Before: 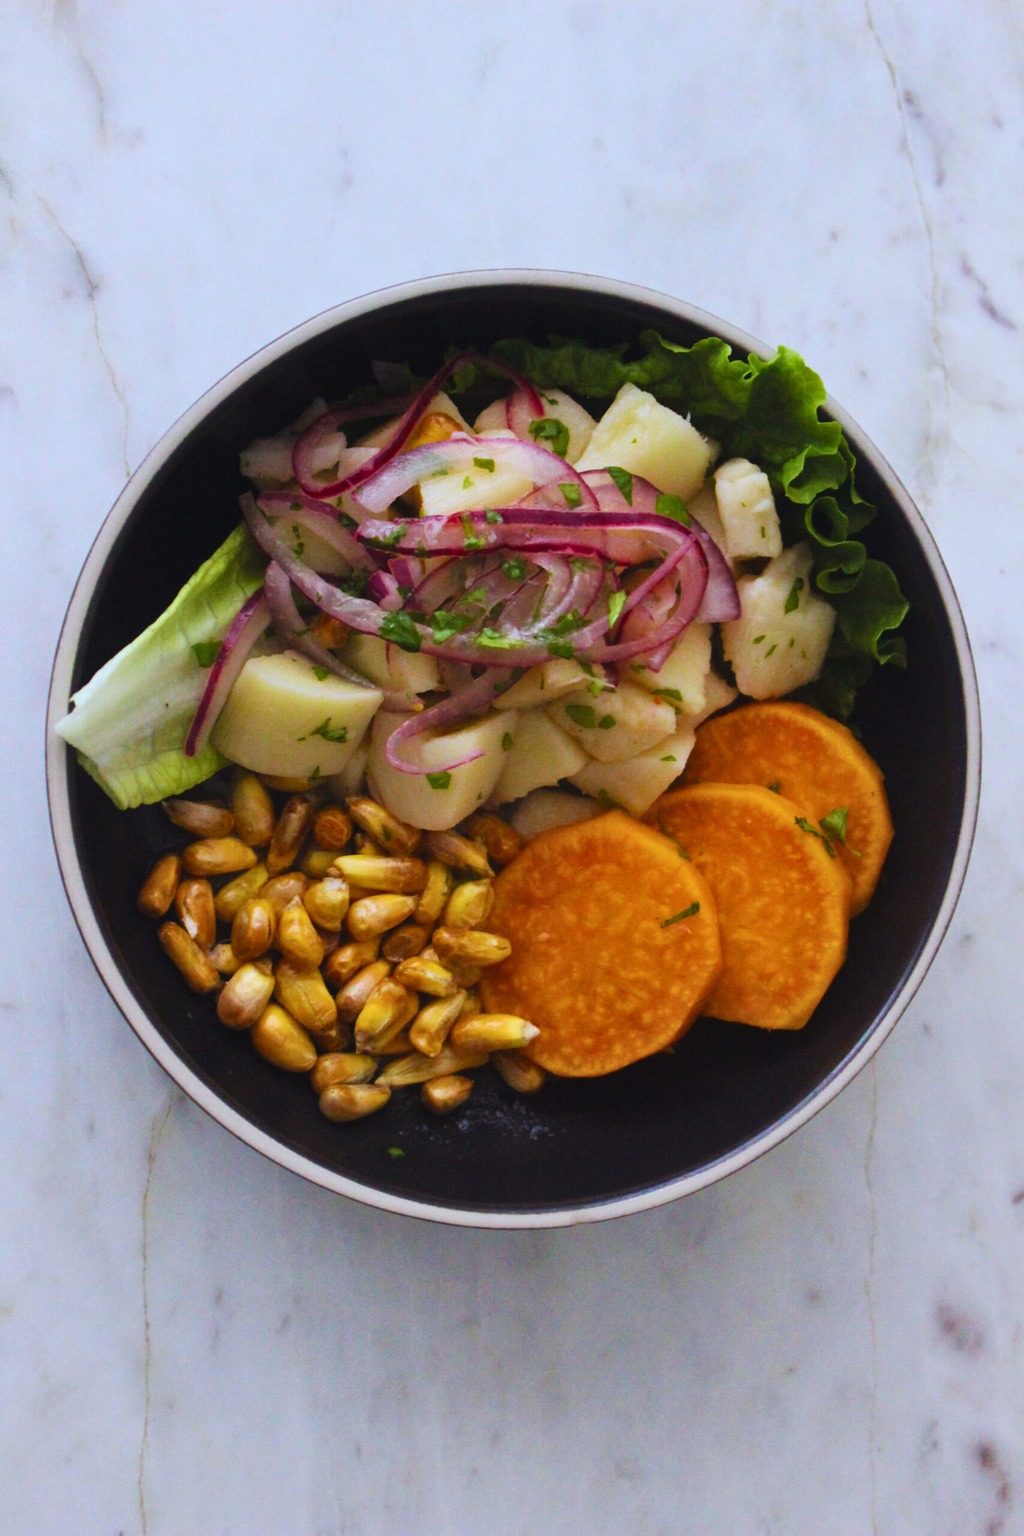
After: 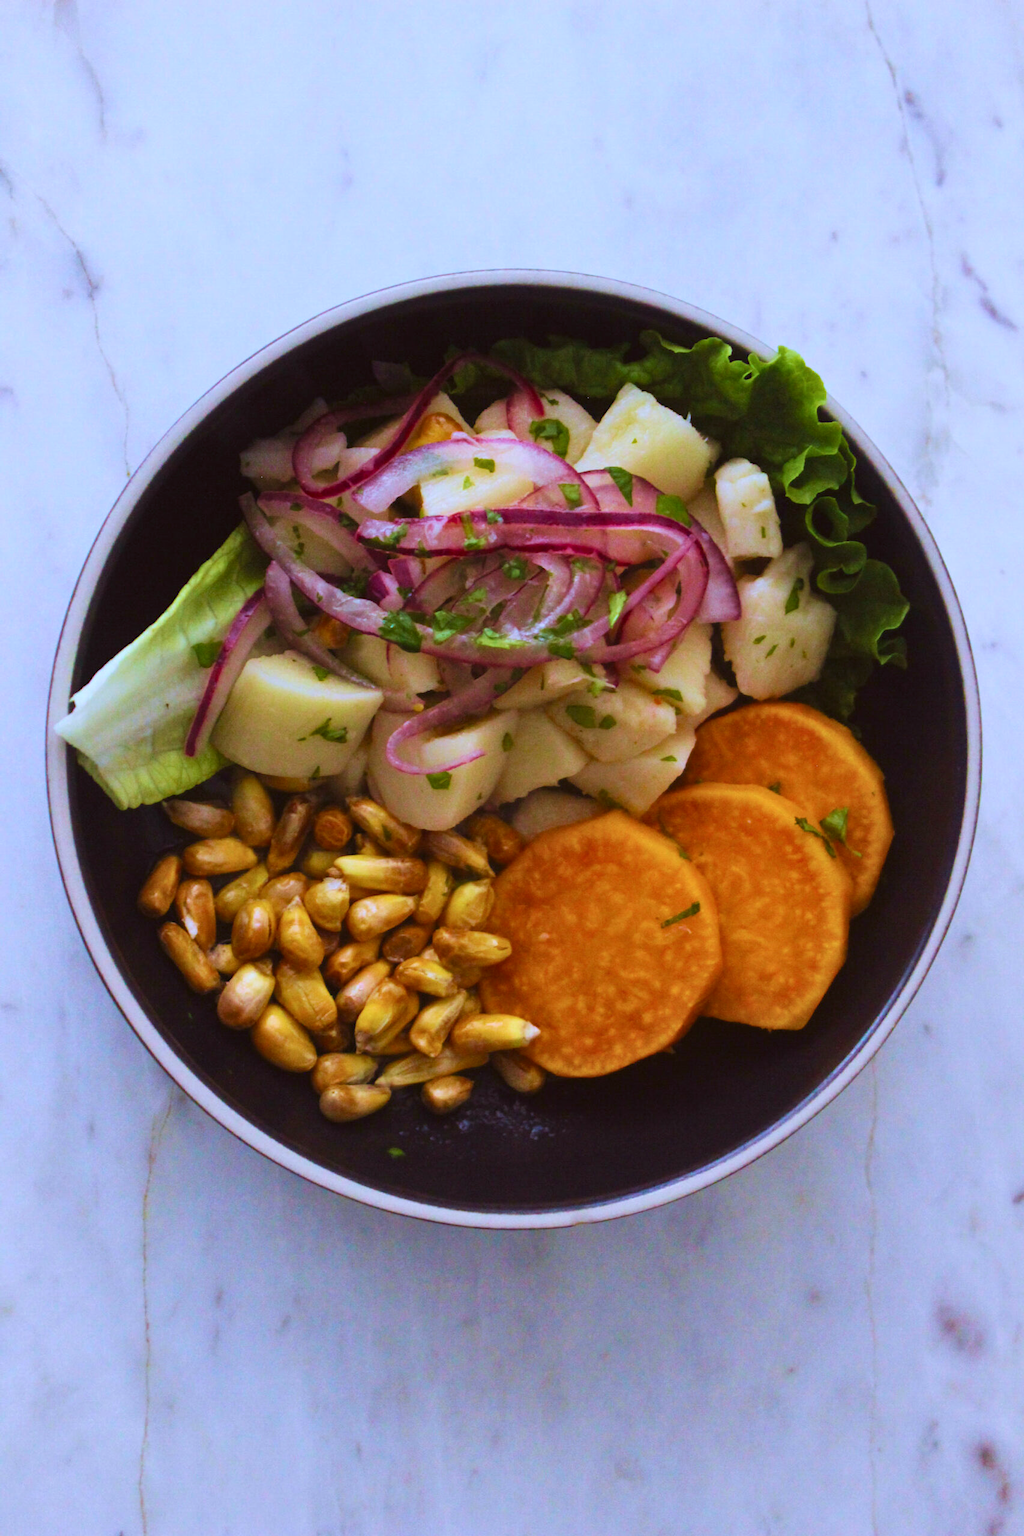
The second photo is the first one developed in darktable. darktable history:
color correction: highlights a* -3.28, highlights b* -6.24, shadows a* 3.1, shadows b* 5.19
white balance: red 1.004, blue 1.096
velvia: on, module defaults
